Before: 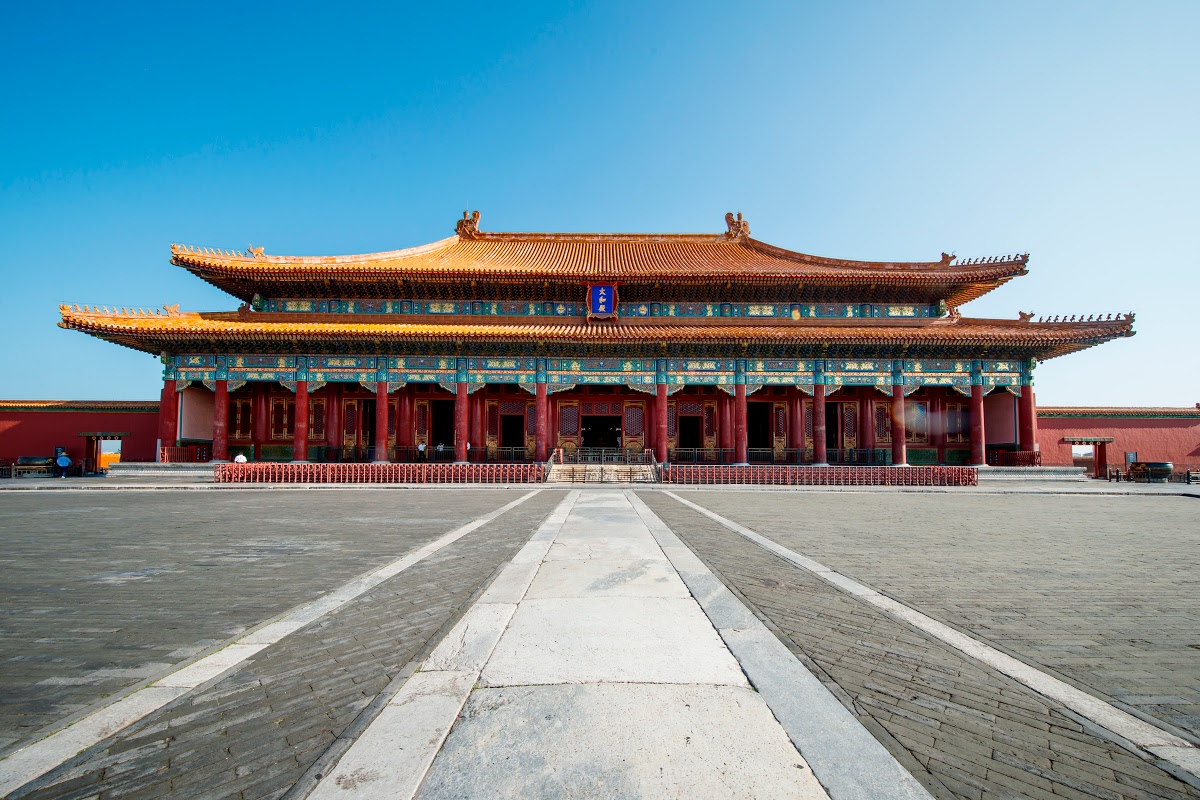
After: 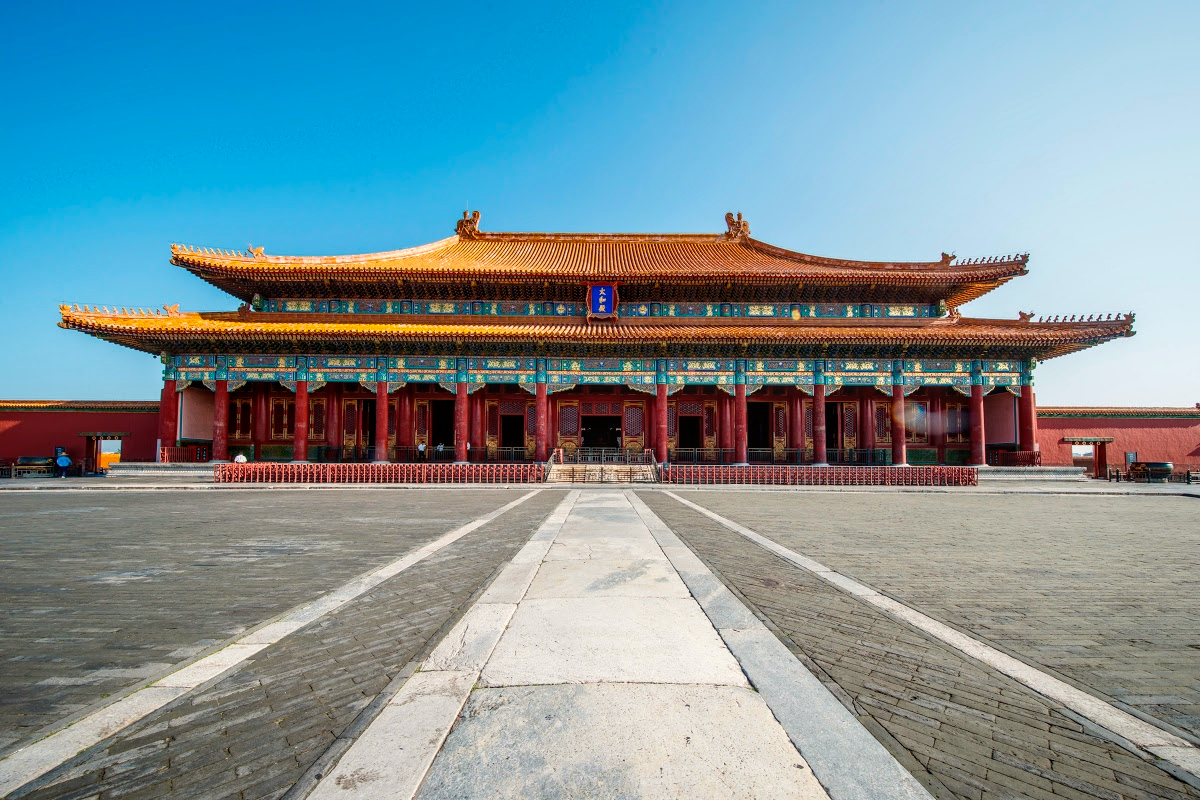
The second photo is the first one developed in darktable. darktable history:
color balance rgb: shadows lift › chroma 2%, shadows lift › hue 50°, power › hue 60°, highlights gain › chroma 1%, highlights gain › hue 60°, global offset › luminance 0.25%, global vibrance 30%
local contrast: on, module defaults
